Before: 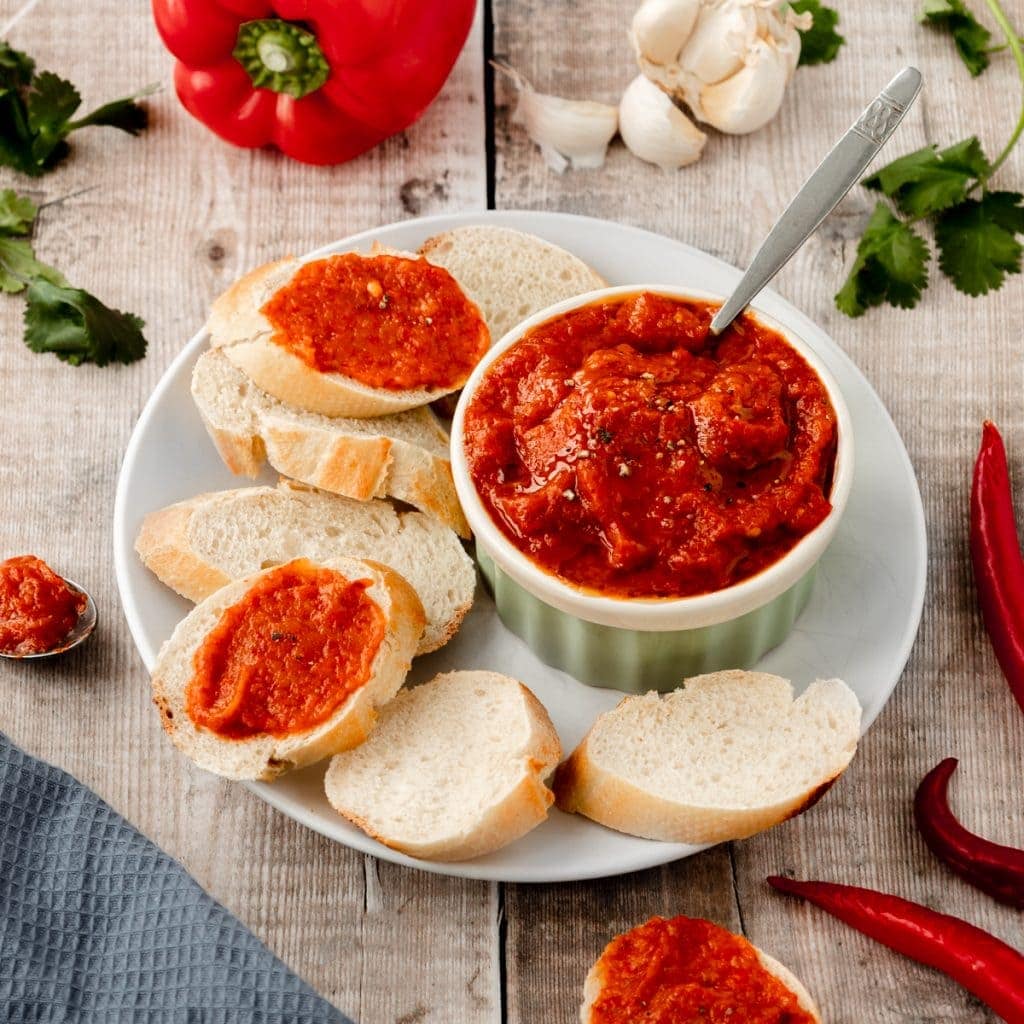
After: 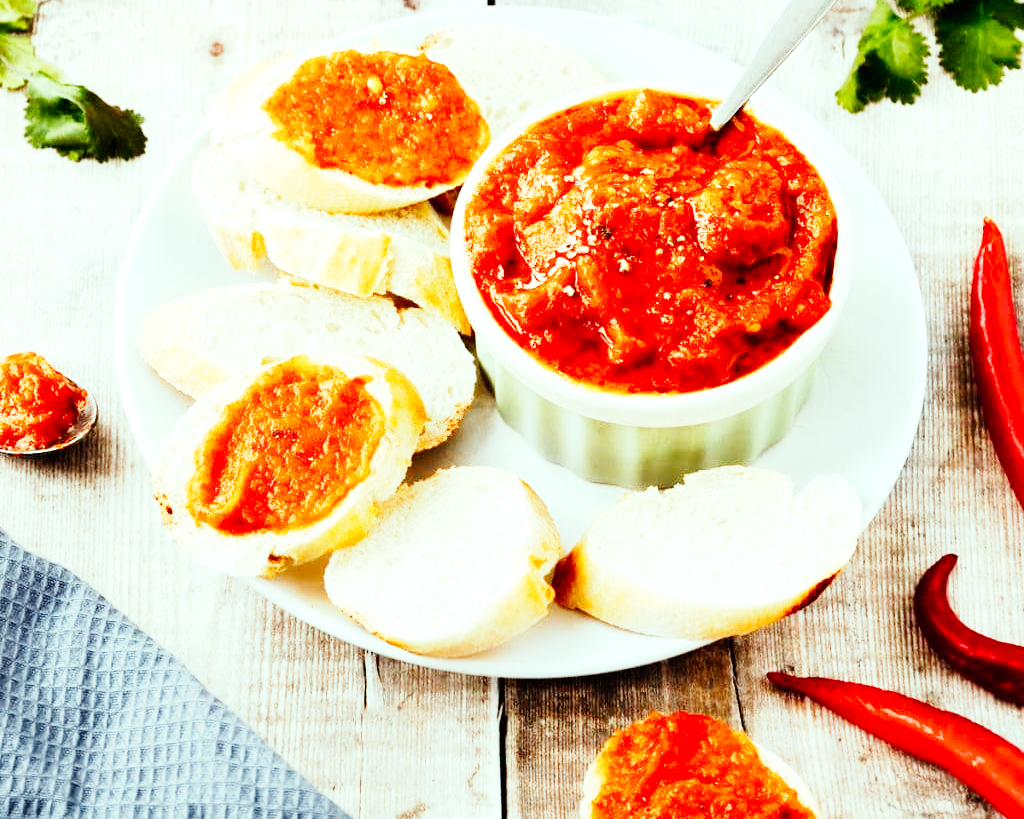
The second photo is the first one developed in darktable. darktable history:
base curve: curves: ch0 [(0, 0) (0, 0.001) (0.001, 0.001) (0.004, 0.002) (0.007, 0.004) (0.015, 0.013) (0.033, 0.045) (0.052, 0.096) (0.075, 0.17) (0.099, 0.241) (0.163, 0.42) (0.219, 0.55) (0.259, 0.616) (0.327, 0.722) (0.365, 0.765) (0.522, 0.873) (0.547, 0.881) (0.689, 0.919) (0.826, 0.952) (1, 1)], preserve colors none
crop and rotate: top 19.998%
exposure: exposure 0.74 EV, compensate highlight preservation false
color correction: highlights a* -6.69, highlights b* 0.49
